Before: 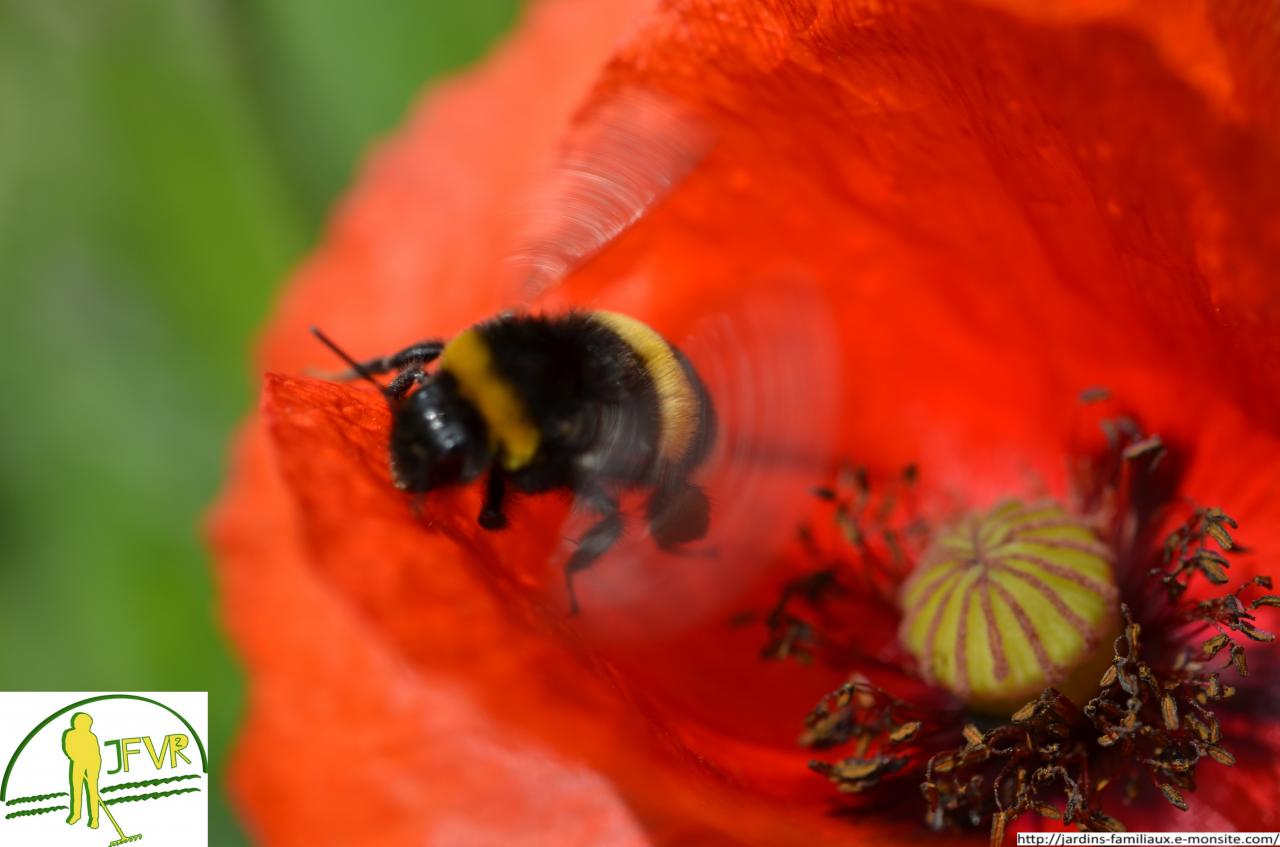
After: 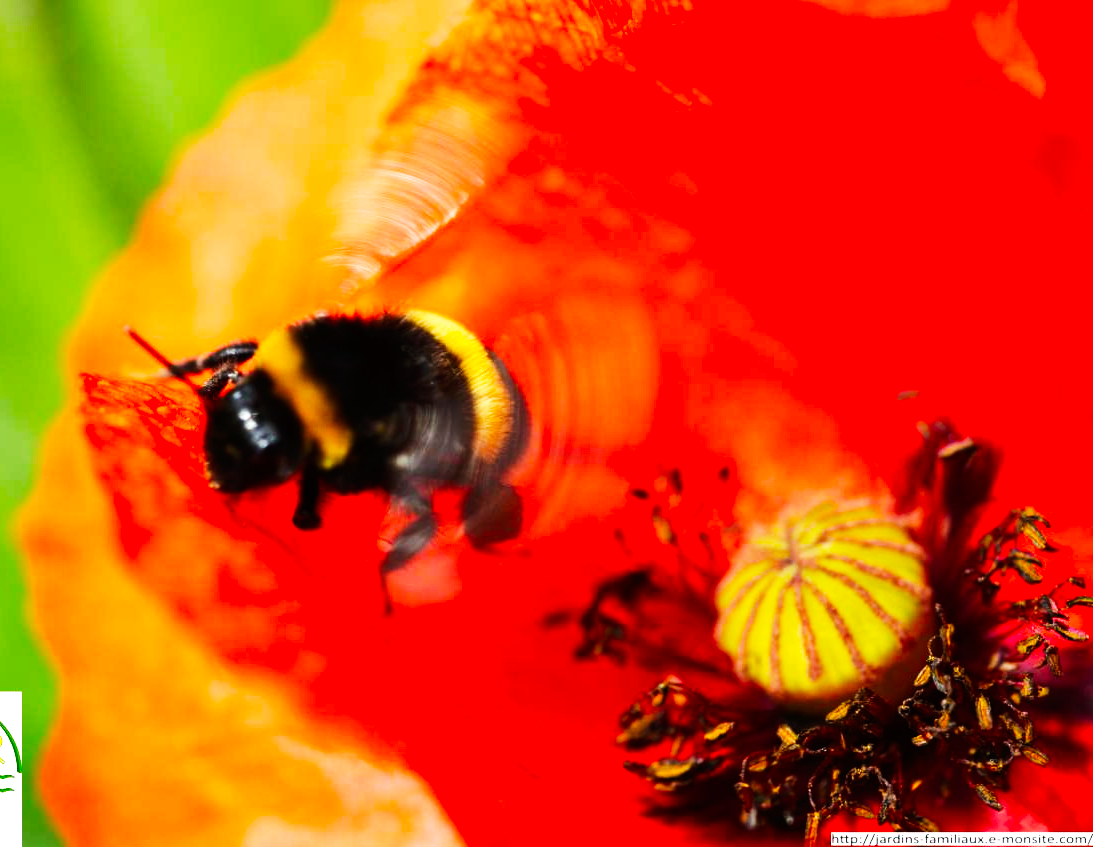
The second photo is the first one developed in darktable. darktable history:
crop and rotate: left 14.584%
tone equalizer: -8 EV -0.417 EV, -7 EV -0.389 EV, -6 EV -0.333 EV, -5 EV -0.222 EV, -3 EV 0.222 EV, -2 EV 0.333 EV, -1 EV 0.389 EV, +0 EV 0.417 EV, edges refinement/feathering 500, mask exposure compensation -1.57 EV, preserve details no
color balance: output saturation 120%
base curve: curves: ch0 [(0, 0) (0.007, 0.004) (0.027, 0.03) (0.046, 0.07) (0.207, 0.54) (0.442, 0.872) (0.673, 0.972) (1, 1)], preserve colors none
